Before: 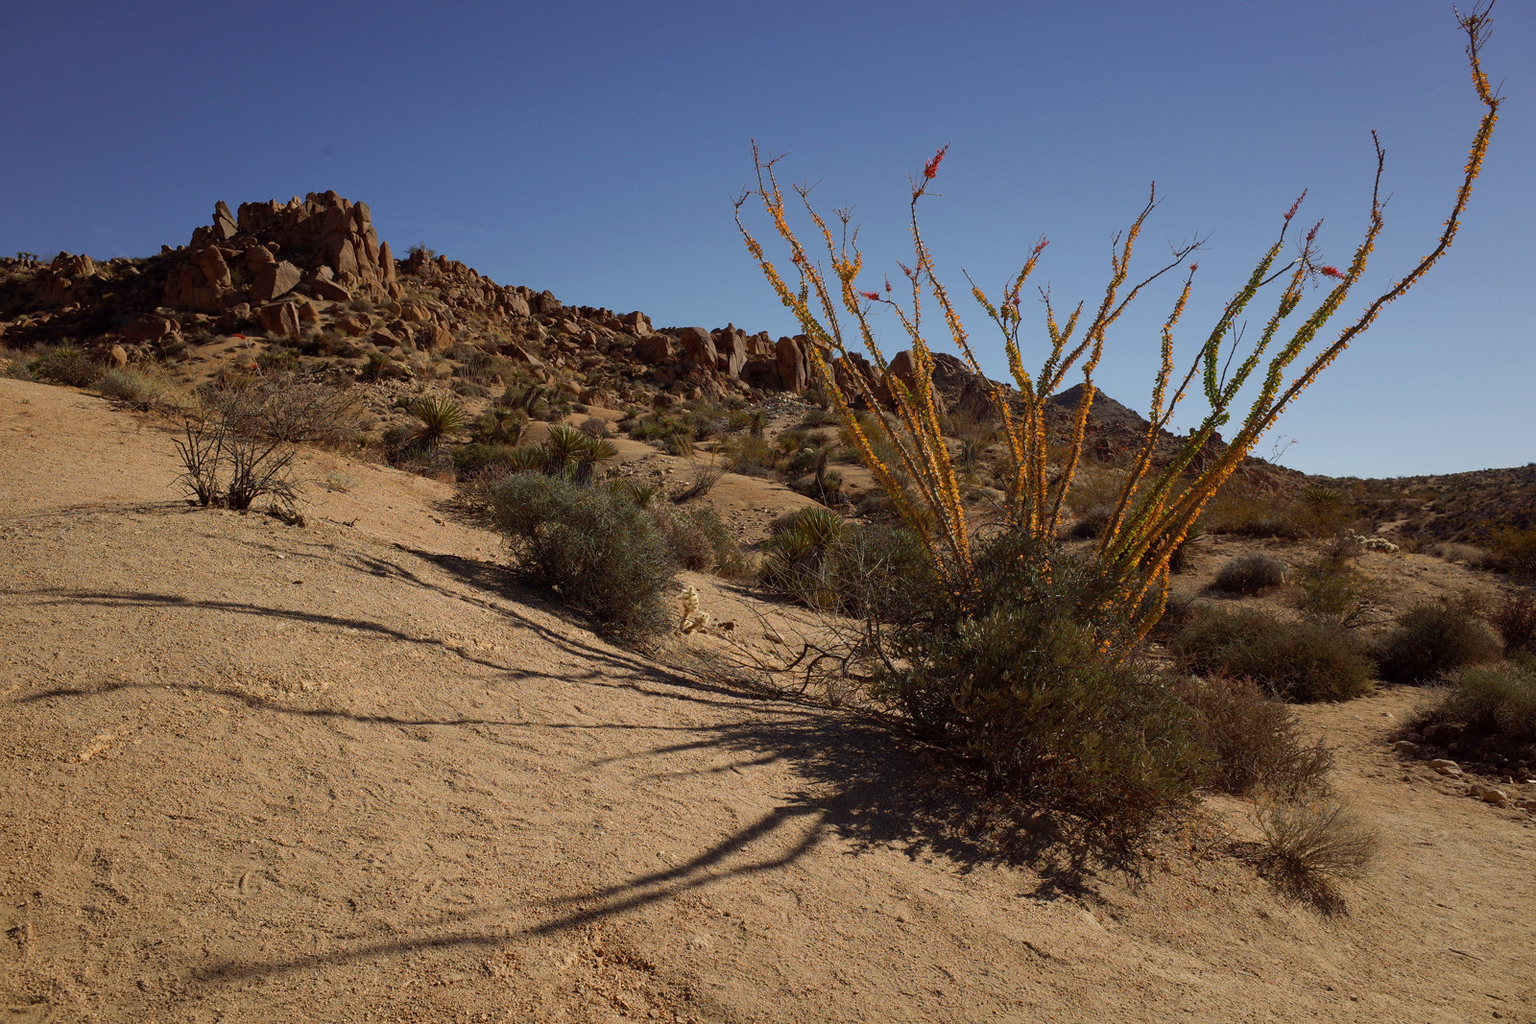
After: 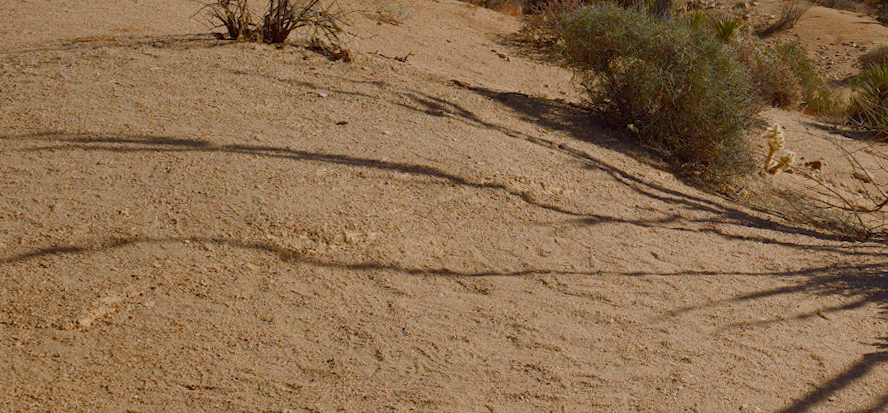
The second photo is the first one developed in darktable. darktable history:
rotate and perspective: rotation -0.013°, lens shift (vertical) -0.027, lens shift (horizontal) 0.178, crop left 0.016, crop right 0.989, crop top 0.082, crop bottom 0.918
color balance rgb: shadows lift › chroma 1%, shadows lift › hue 113°, highlights gain › chroma 0.2%, highlights gain › hue 333°, perceptual saturation grading › global saturation 20%, perceptual saturation grading › highlights -50%, perceptual saturation grading › shadows 25%, contrast -20%
crop: top 44.483%, right 43.593%, bottom 12.892%
